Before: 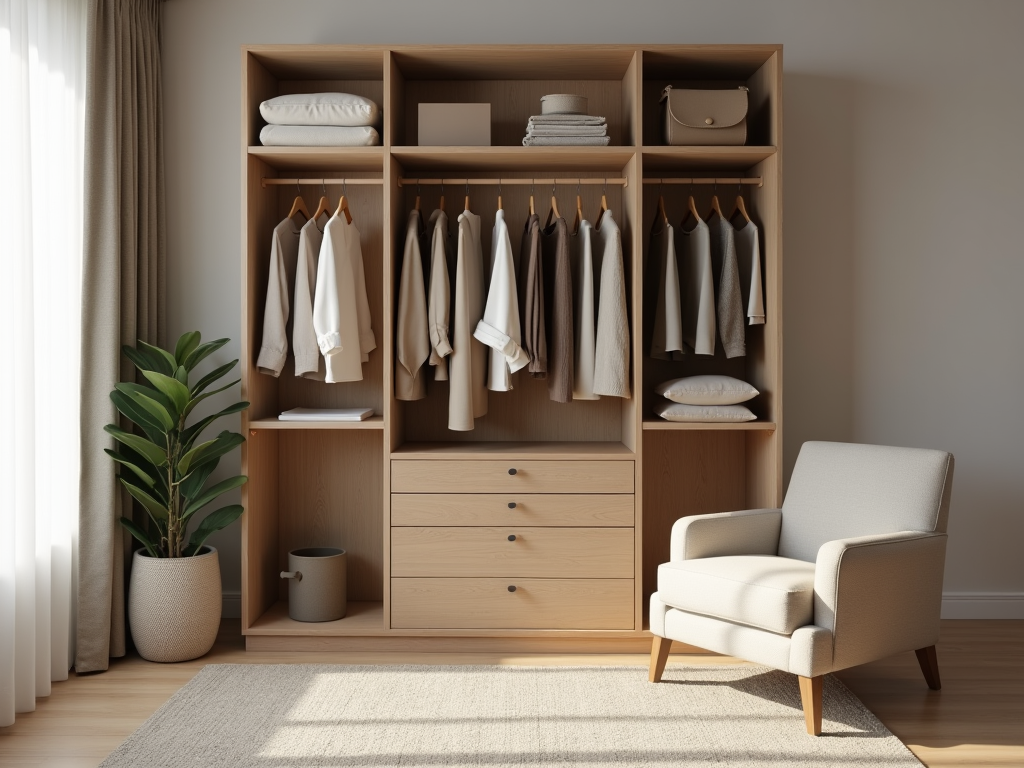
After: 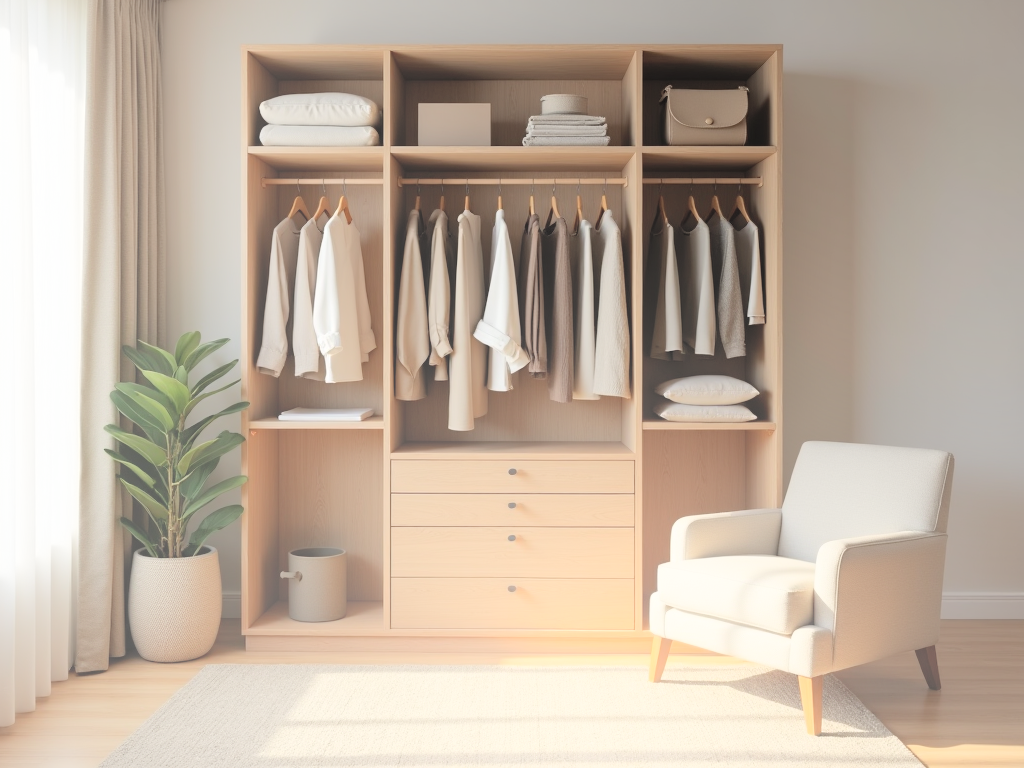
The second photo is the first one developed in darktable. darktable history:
global tonemap: drago (0.7, 100)
bloom: size 38%, threshold 95%, strength 30%
